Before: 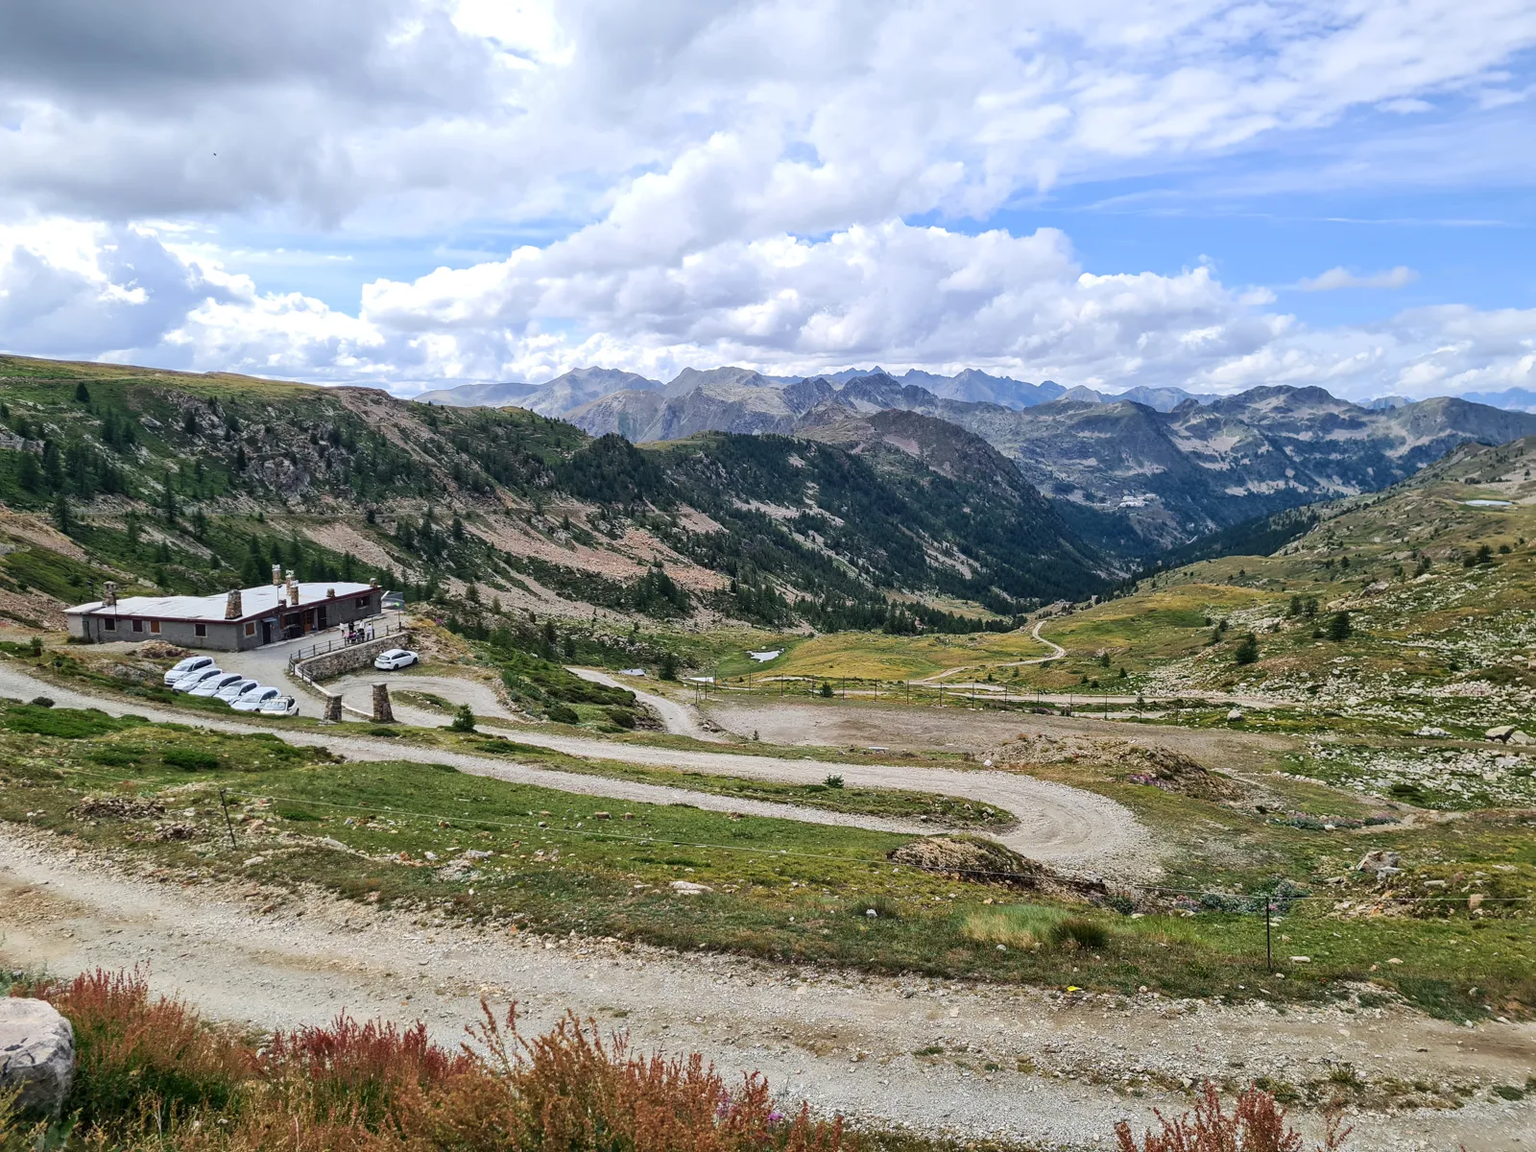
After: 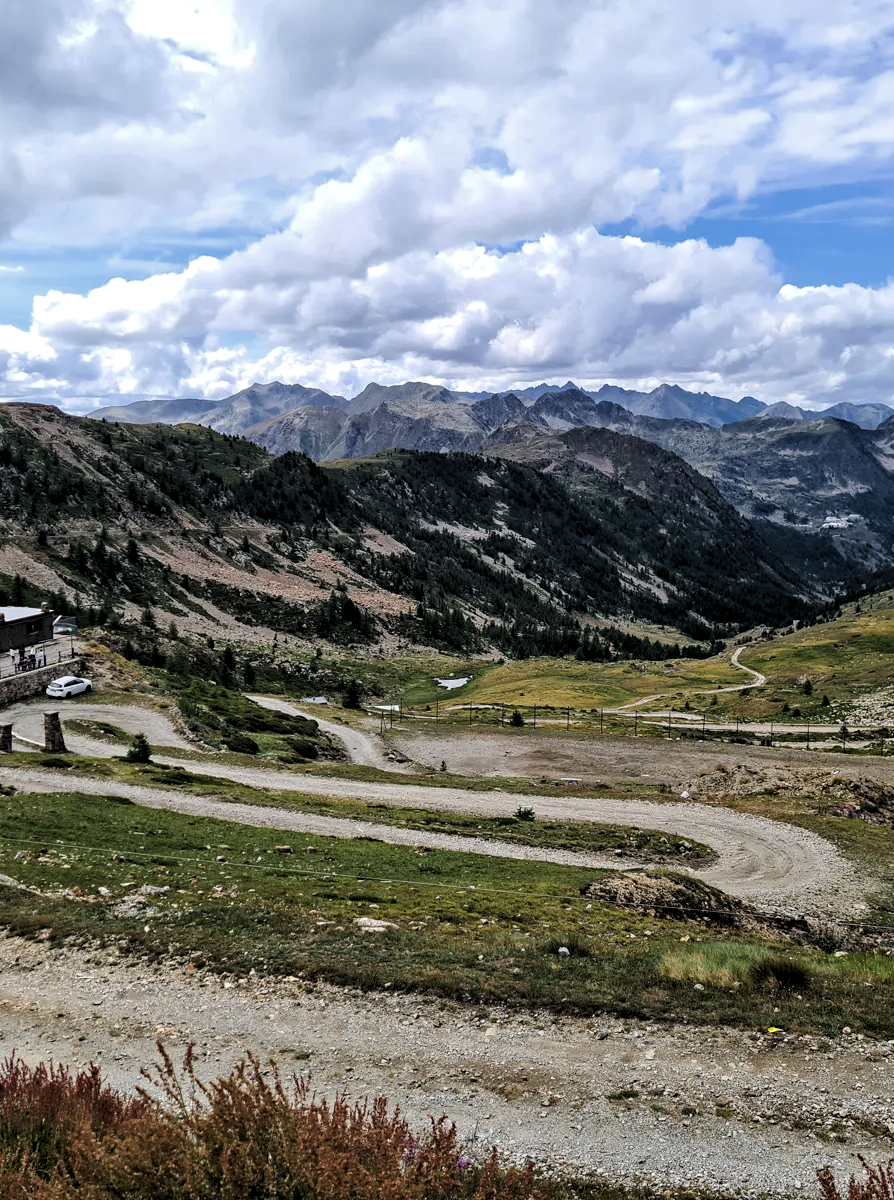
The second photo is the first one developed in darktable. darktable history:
levels: levels [0.116, 0.574, 1]
haze removal: strength 0.282, distance 0.253, compatibility mode true
crop: left 21.505%, right 22.594%
contrast equalizer: octaves 7, y [[0.511, 0.558, 0.631, 0.632, 0.559, 0.512], [0.5 ×6], [0.507, 0.559, 0.627, 0.644, 0.647, 0.647], [0 ×6], [0 ×6]], mix 0.152
